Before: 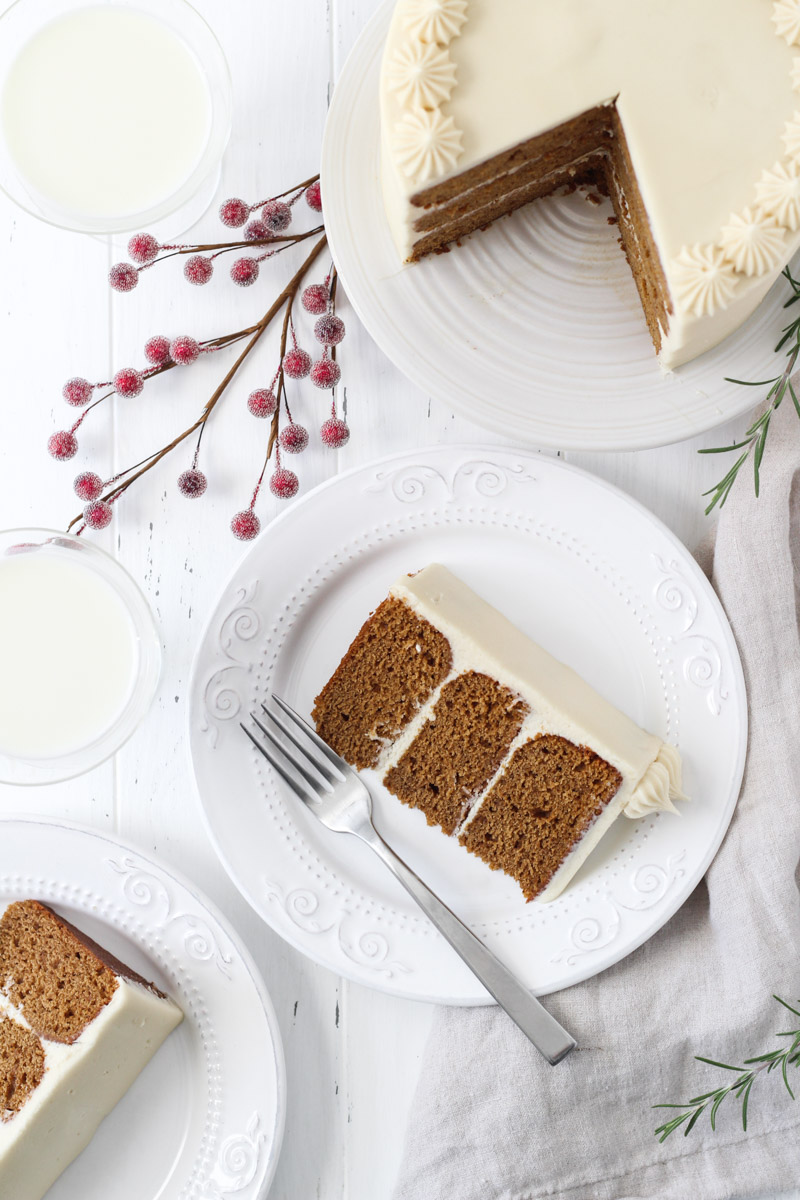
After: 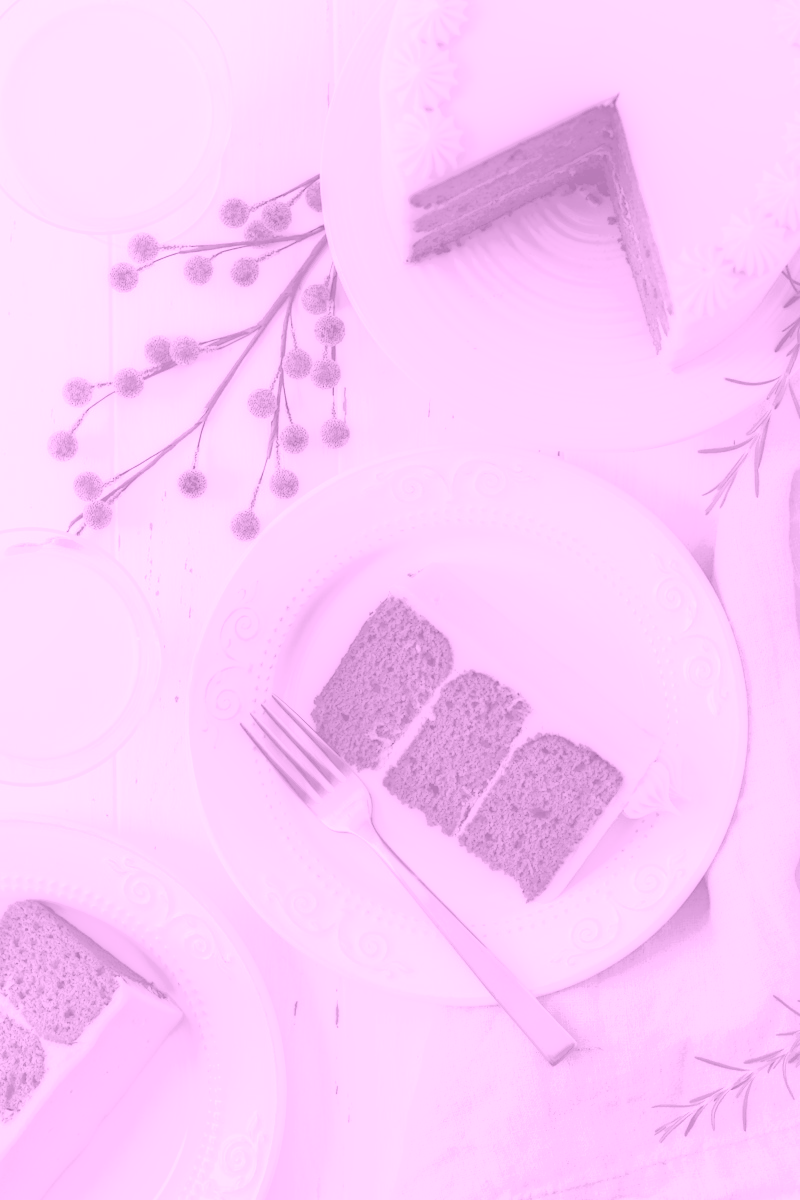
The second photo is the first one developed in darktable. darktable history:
local contrast: highlights 0%, shadows 198%, detail 164%, midtone range 0.001
colorize: hue 331.2°, saturation 75%, source mix 30.28%, lightness 70.52%, version 1
